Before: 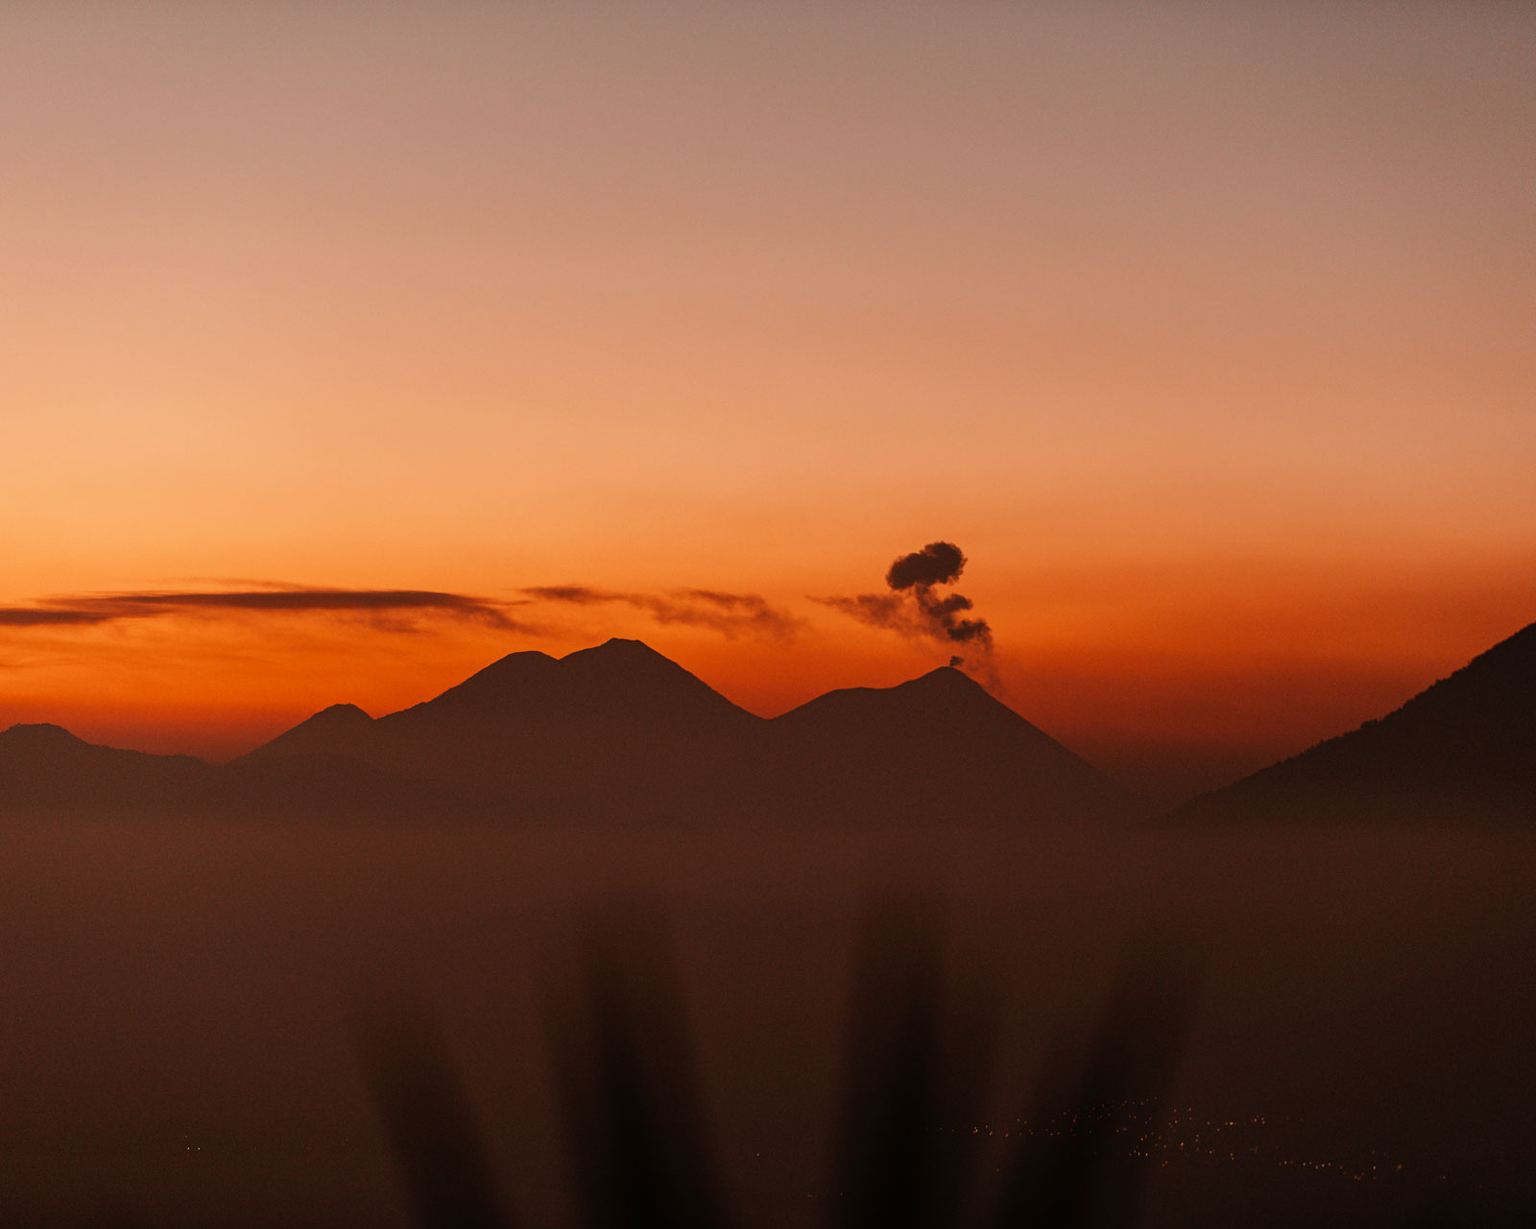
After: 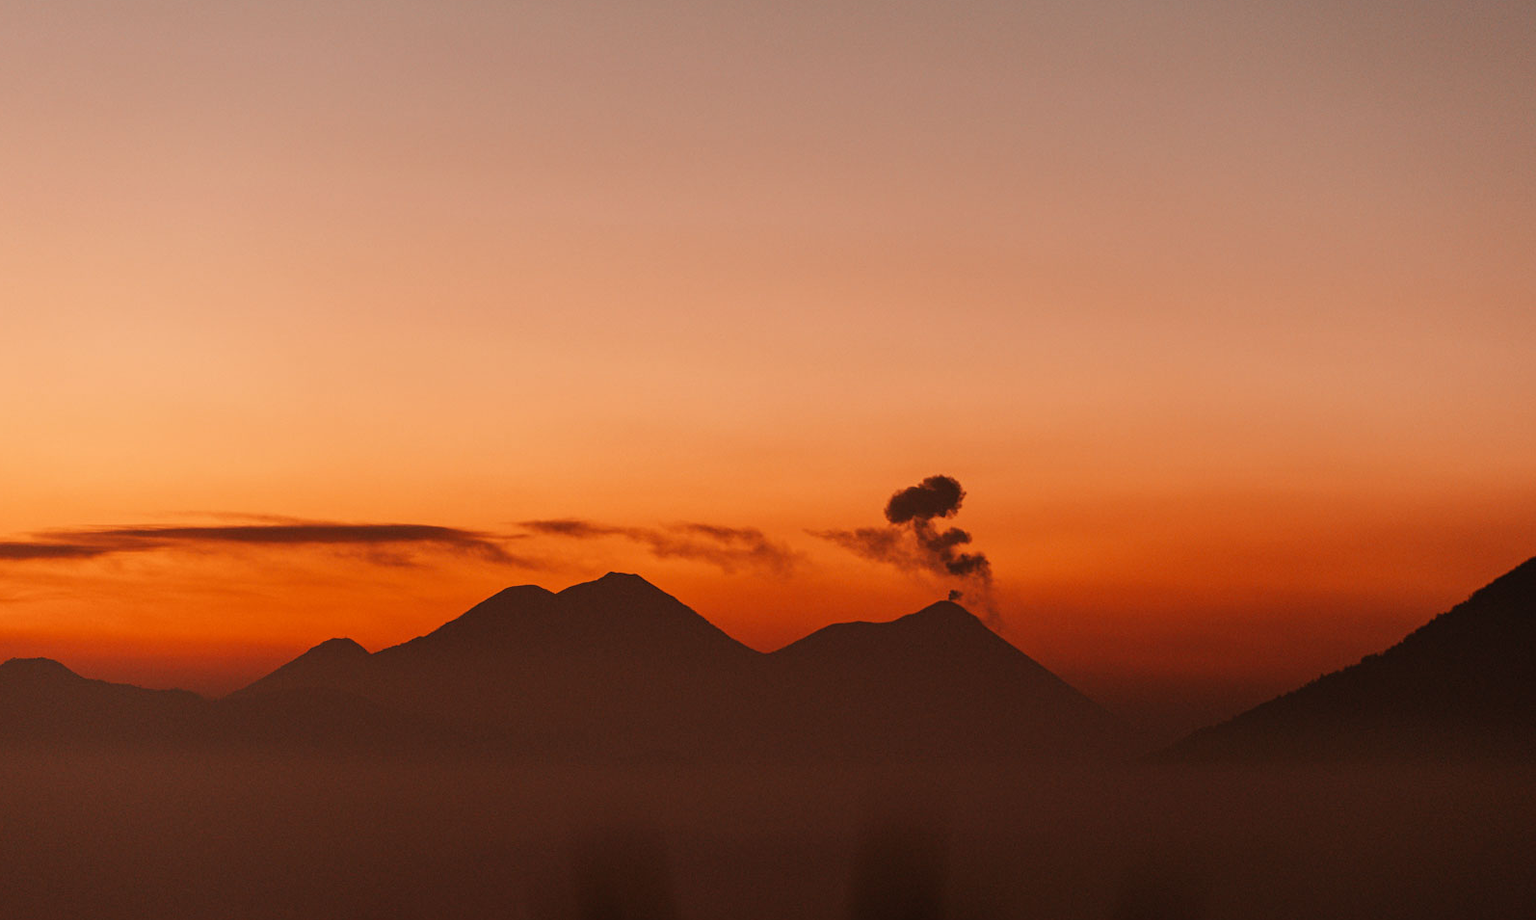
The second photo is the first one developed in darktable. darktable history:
crop: left 0.365%, top 5.559%, bottom 19.824%
